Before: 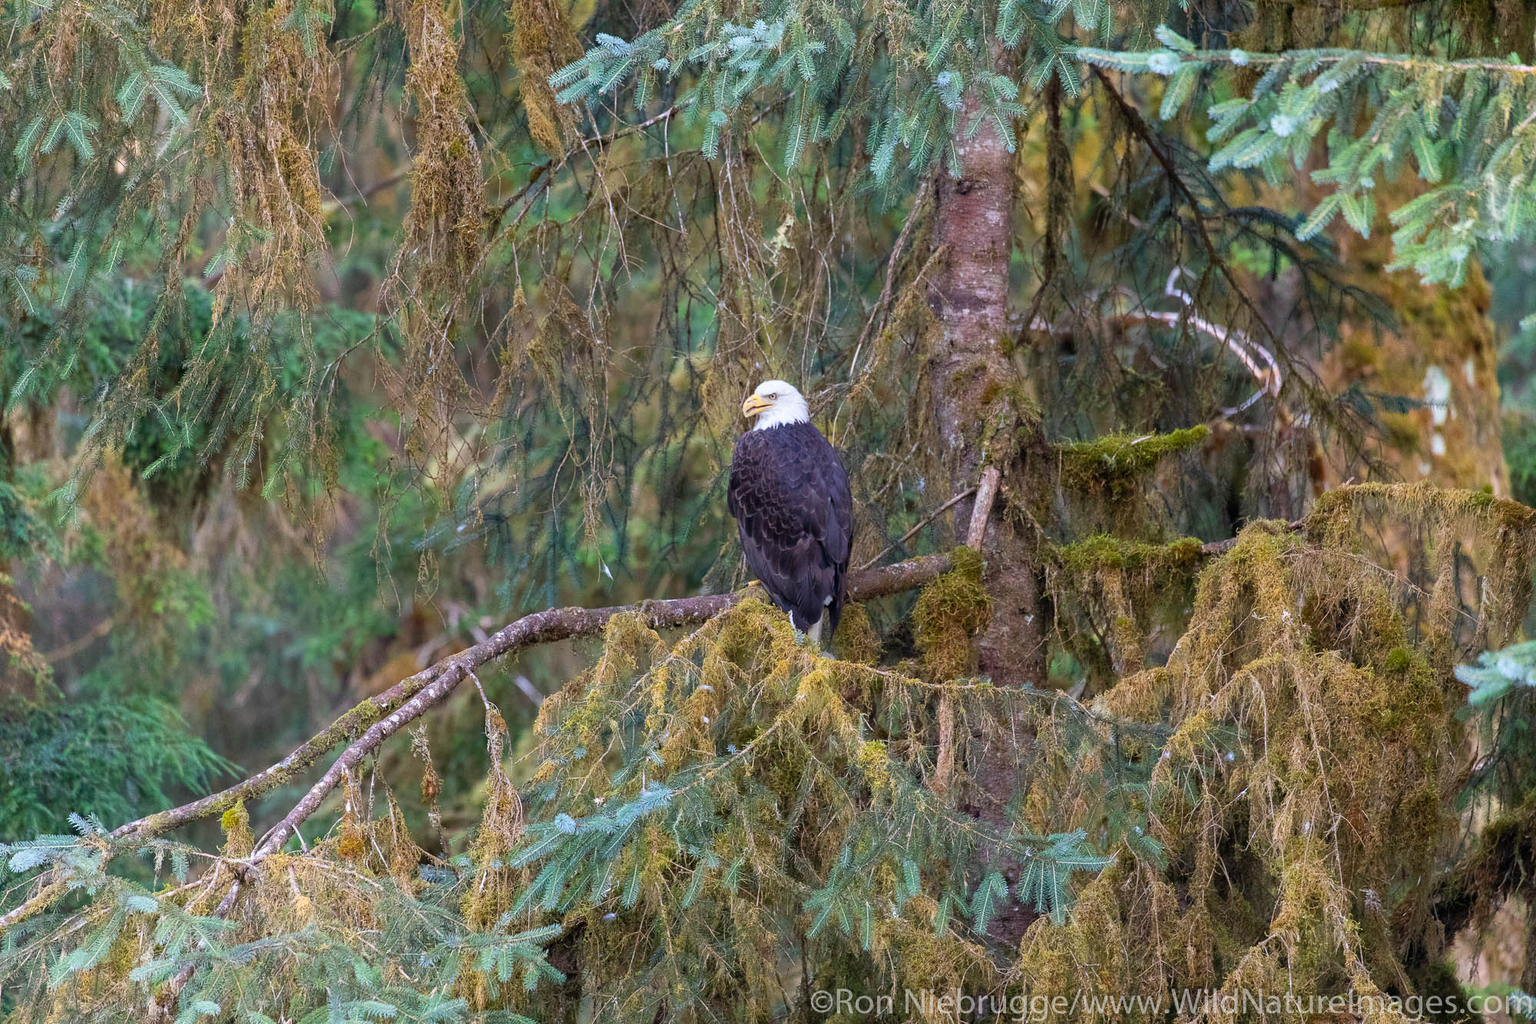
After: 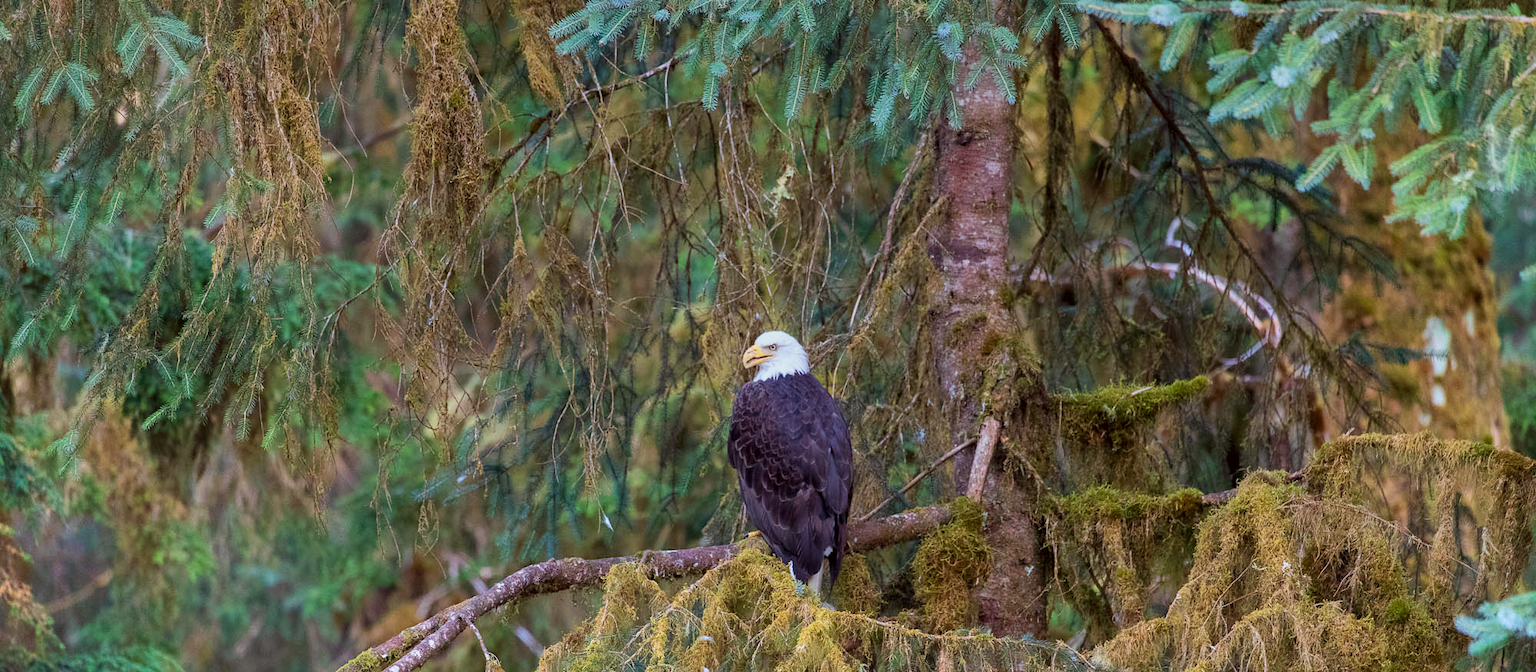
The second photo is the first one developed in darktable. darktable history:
local contrast: mode bilateral grid, contrast 20, coarseness 50, detail 120%, midtone range 0.2
color correction: highlights a* -2.73, highlights b* -2.09, shadows a* 2.41, shadows b* 2.73
crop and rotate: top 4.848%, bottom 29.503%
velvia: on, module defaults
graduated density: rotation -0.352°, offset 57.64
